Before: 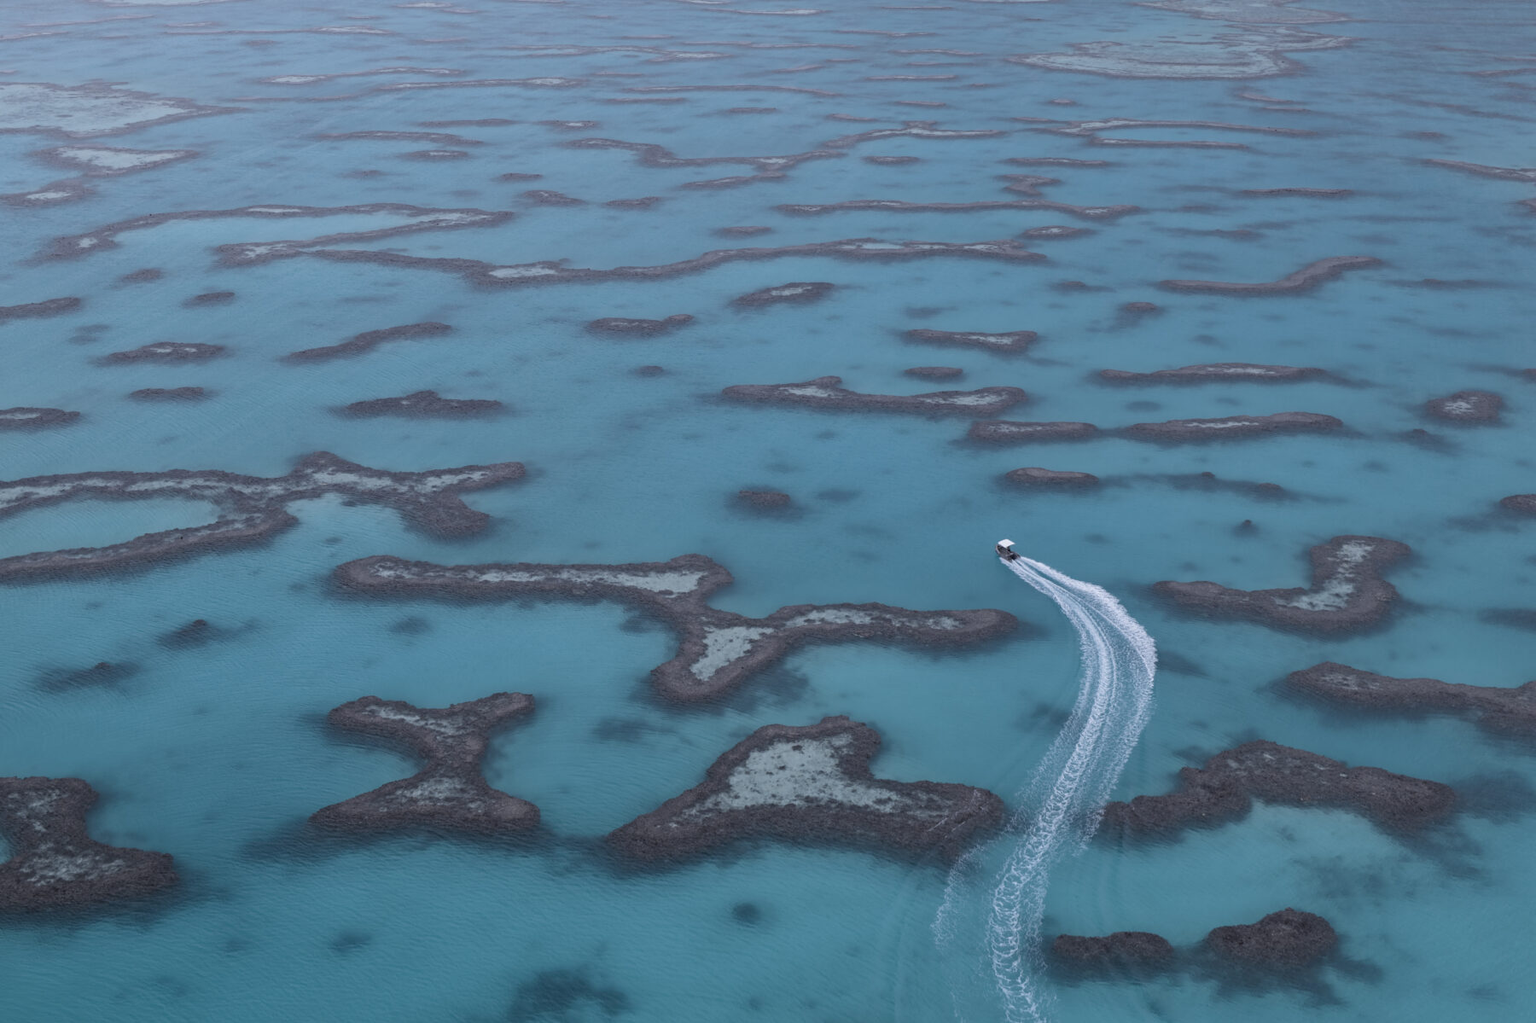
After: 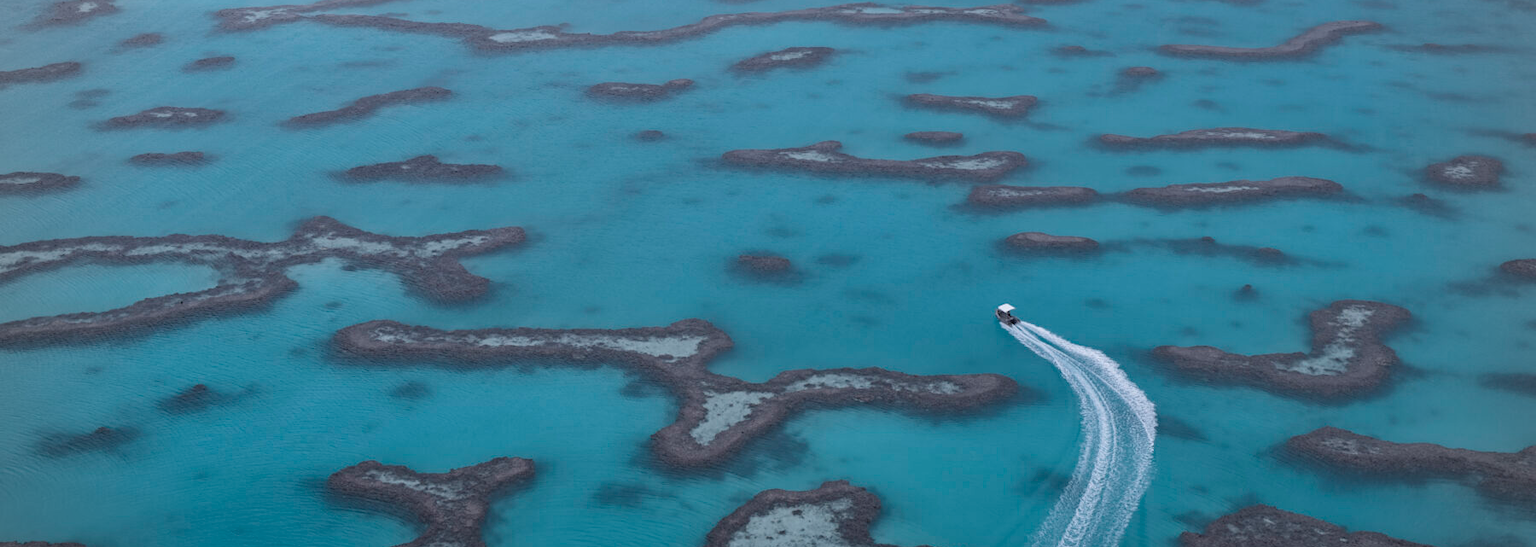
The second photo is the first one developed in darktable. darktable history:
crop and rotate: top 23.037%, bottom 23.343%
vignetting: brightness -0.195
